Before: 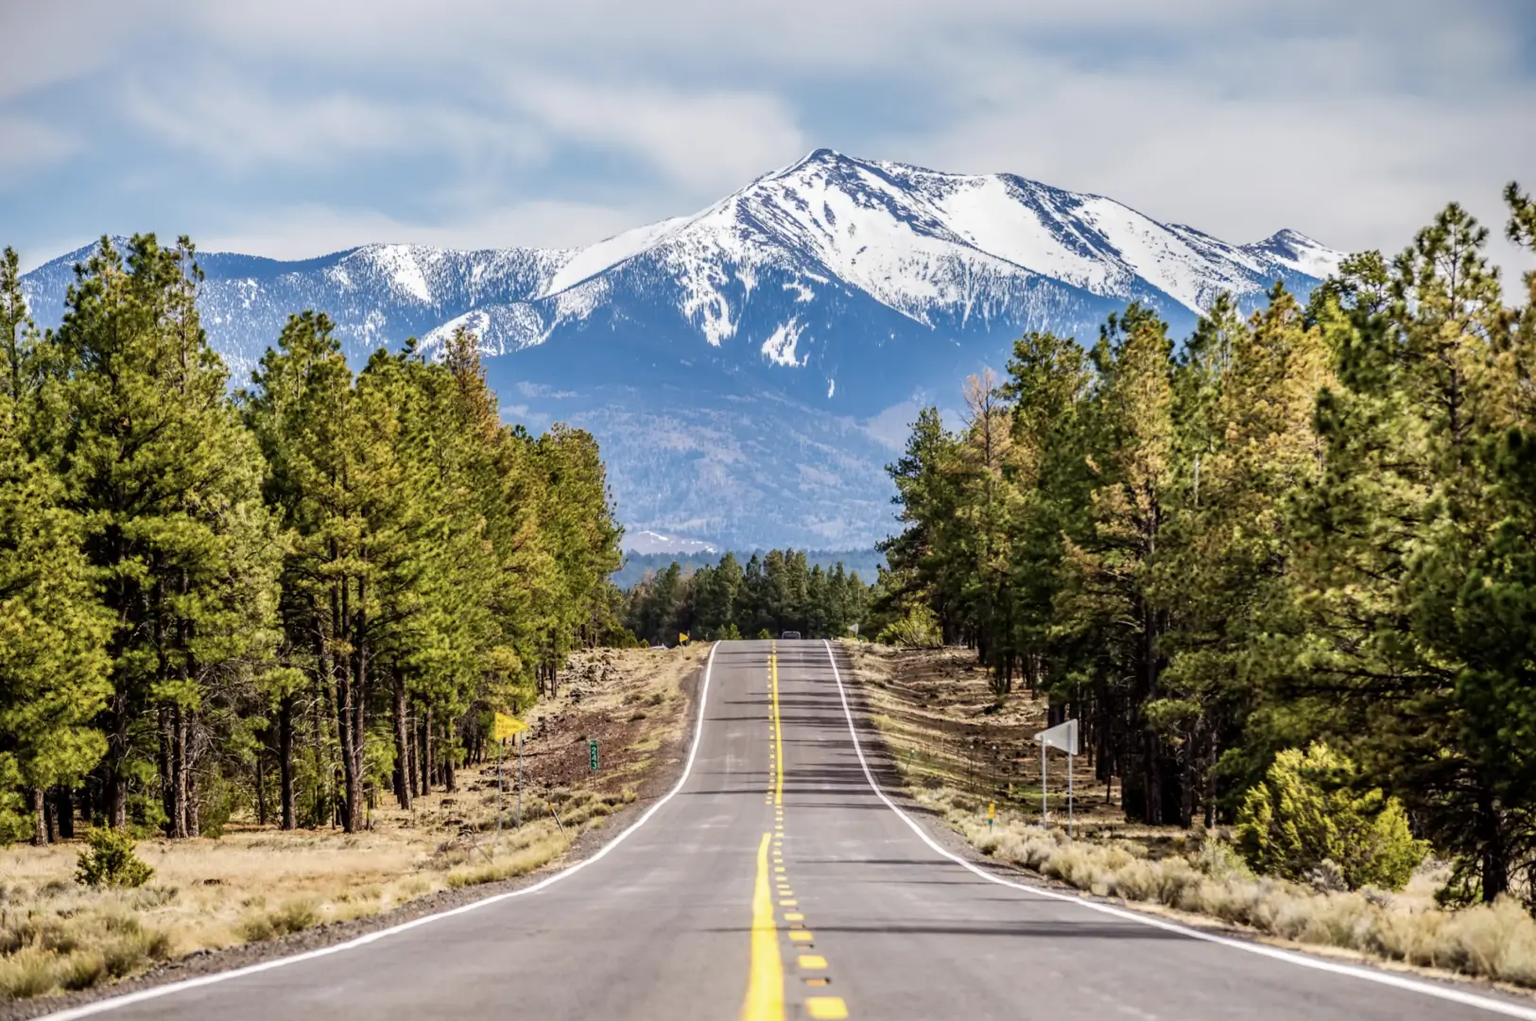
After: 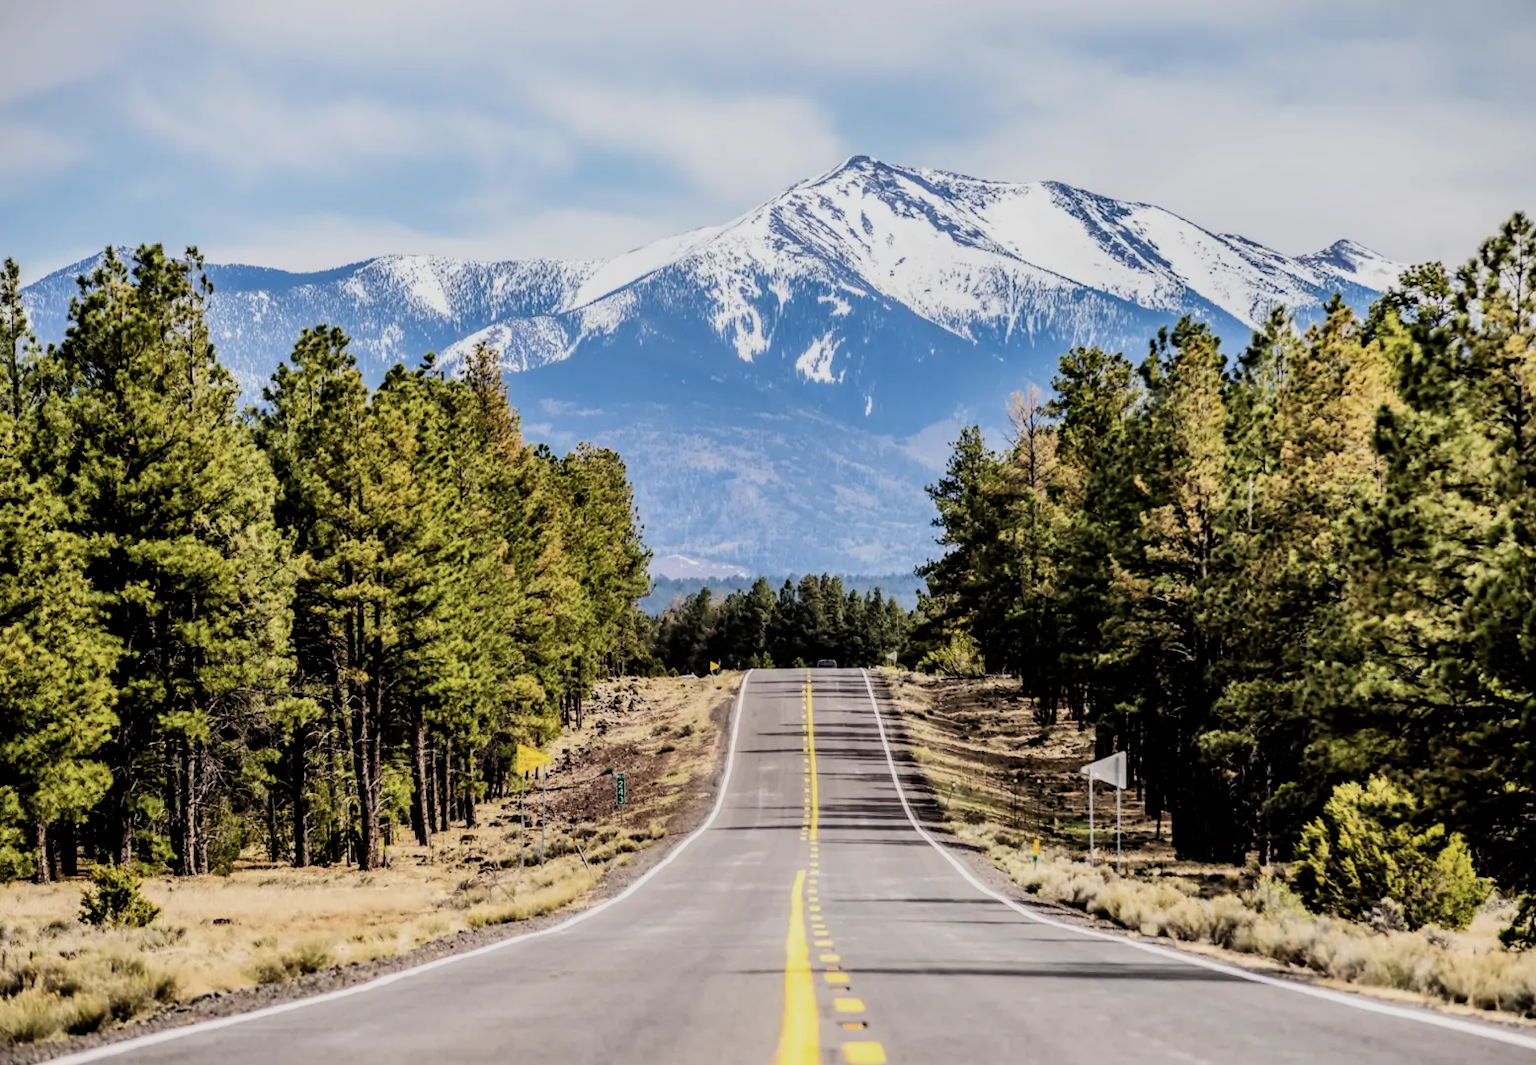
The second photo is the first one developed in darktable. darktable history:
filmic rgb: black relative exposure -7.49 EV, white relative exposure 4.99 EV, threshold 2.97 EV, hardness 3.3, contrast 1.299, color science v6 (2022), enable highlight reconstruction true
crop: right 4.267%, bottom 0.021%
